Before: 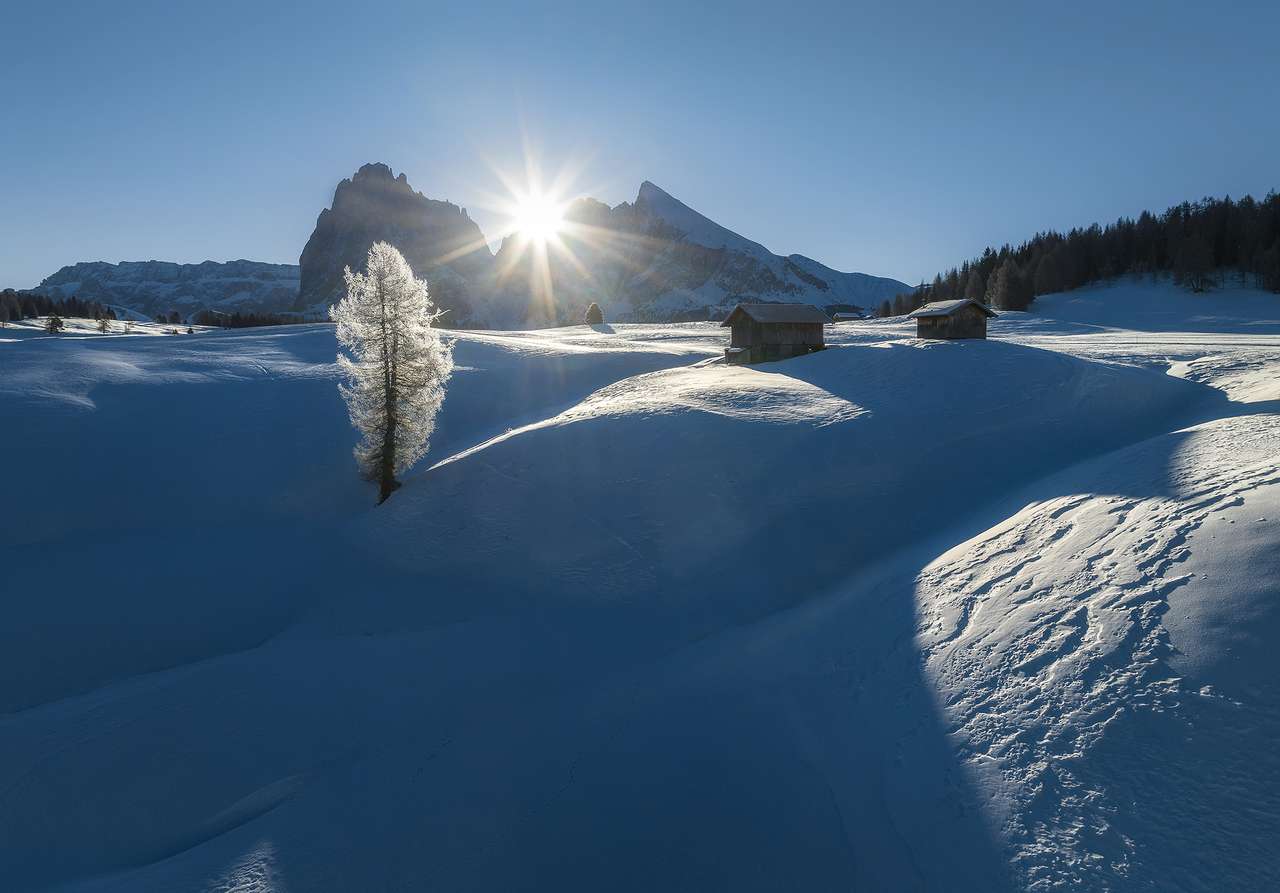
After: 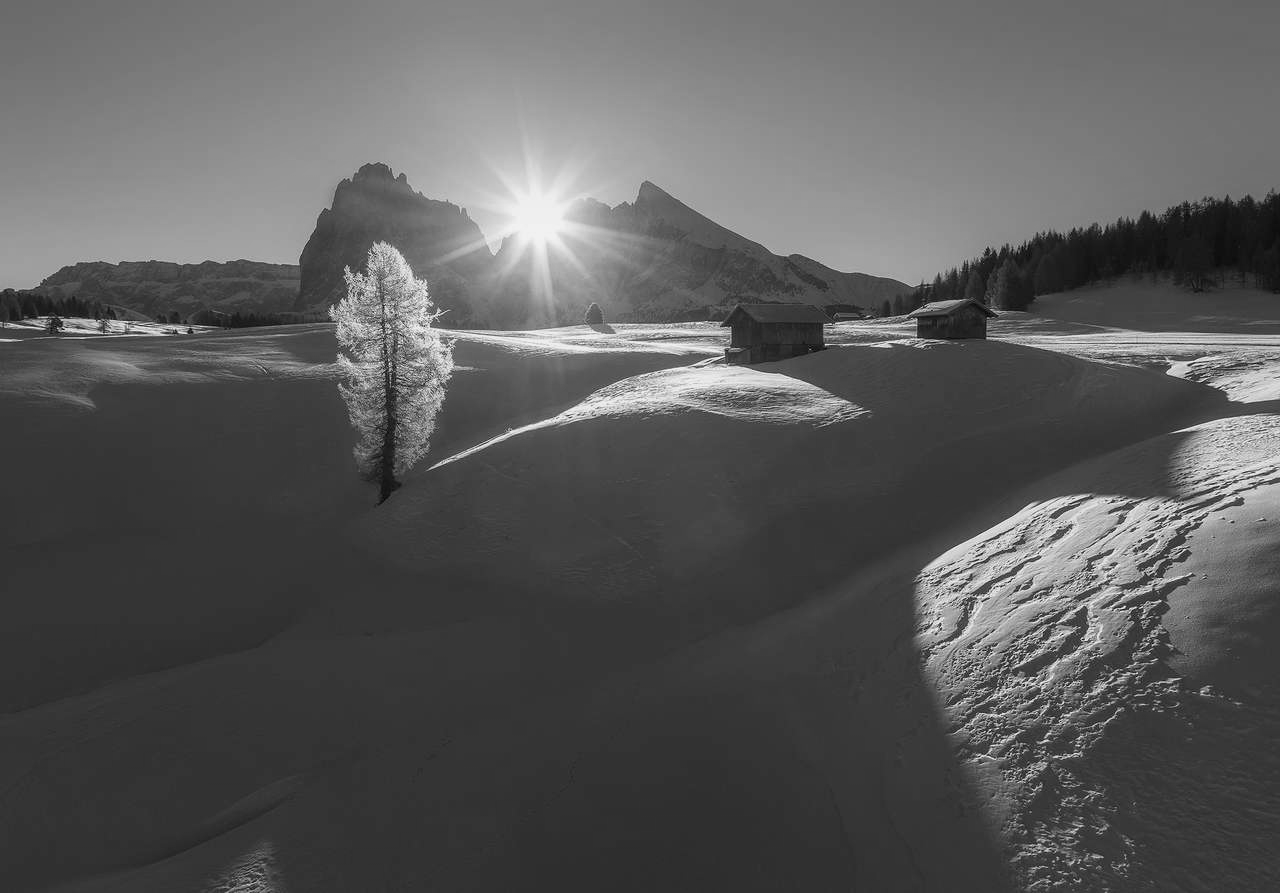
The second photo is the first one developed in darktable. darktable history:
monochrome: a 73.58, b 64.21
